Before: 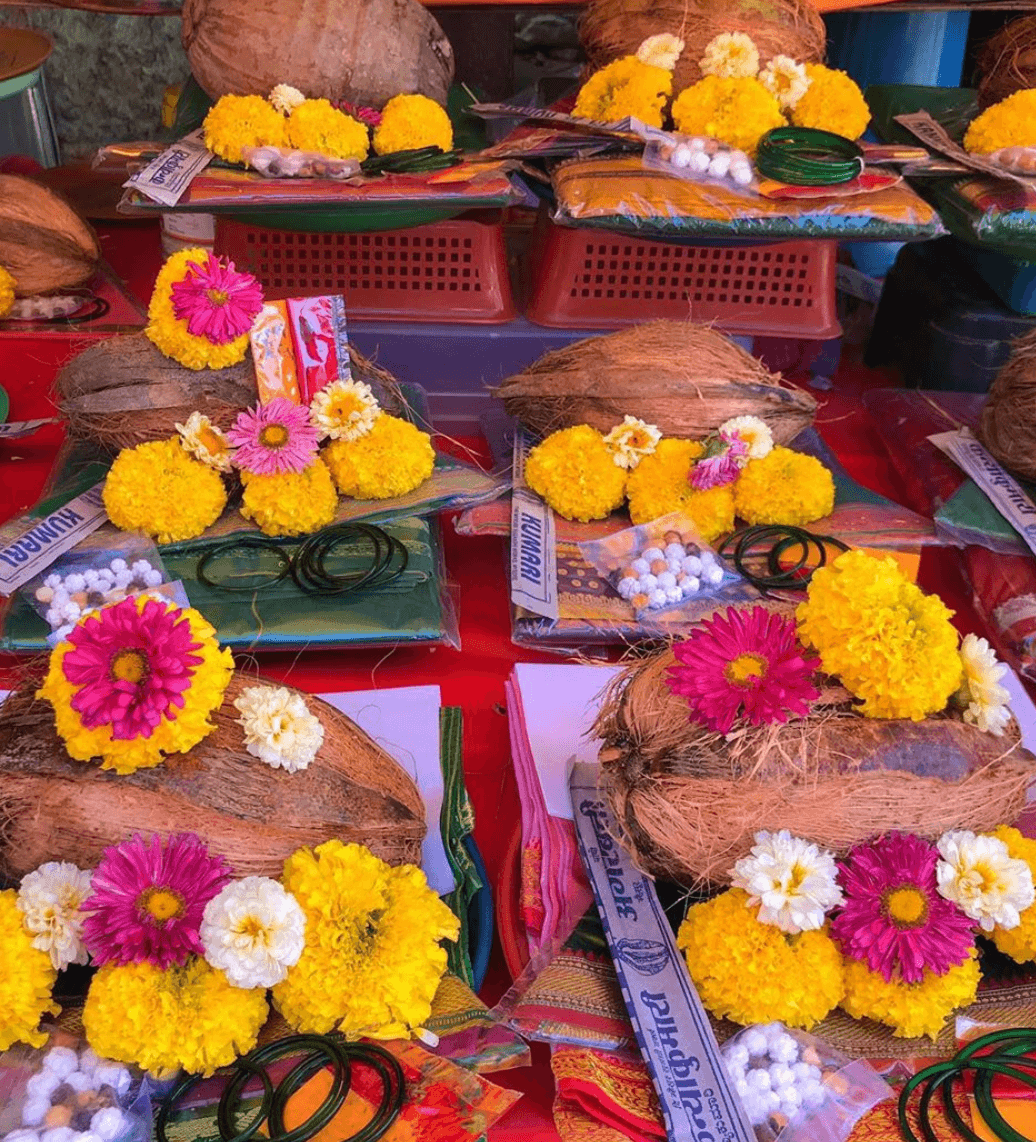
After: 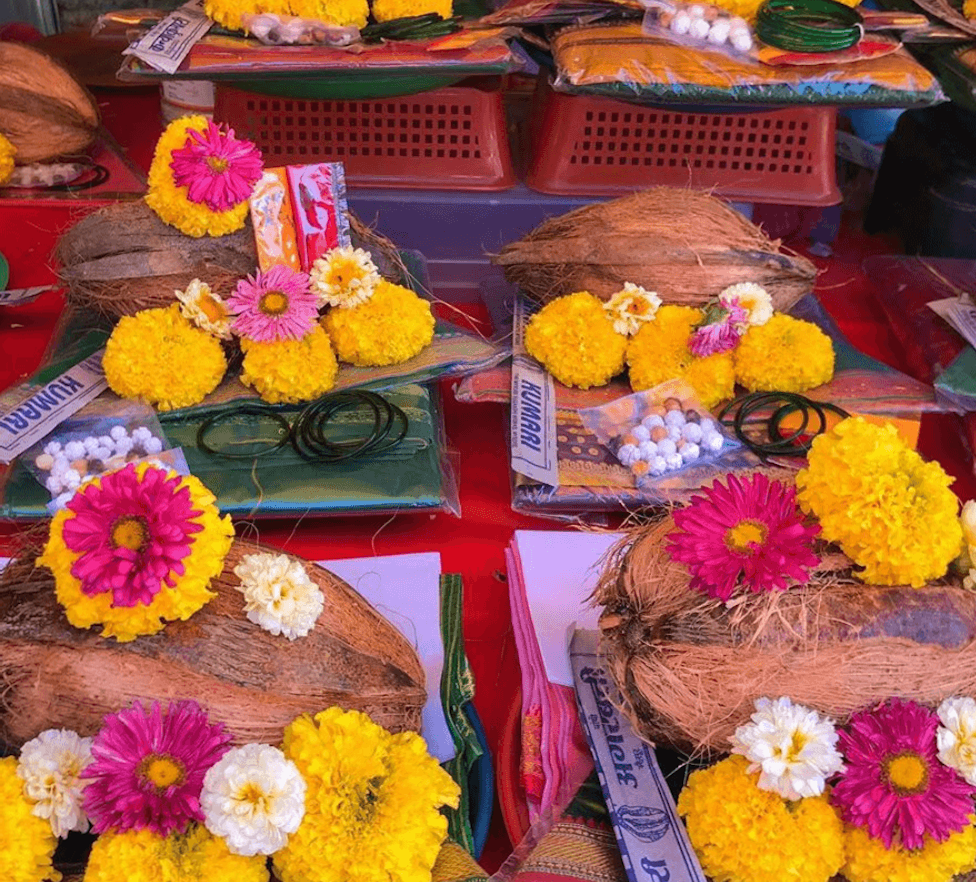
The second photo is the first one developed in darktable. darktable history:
crop and rotate: angle 0.051°, top 11.682%, right 5.651%, bottom 11.005%
tone equalizer: edges refinement/feathering 500, mask exposure compensation -1.57 EV, preserve details no
